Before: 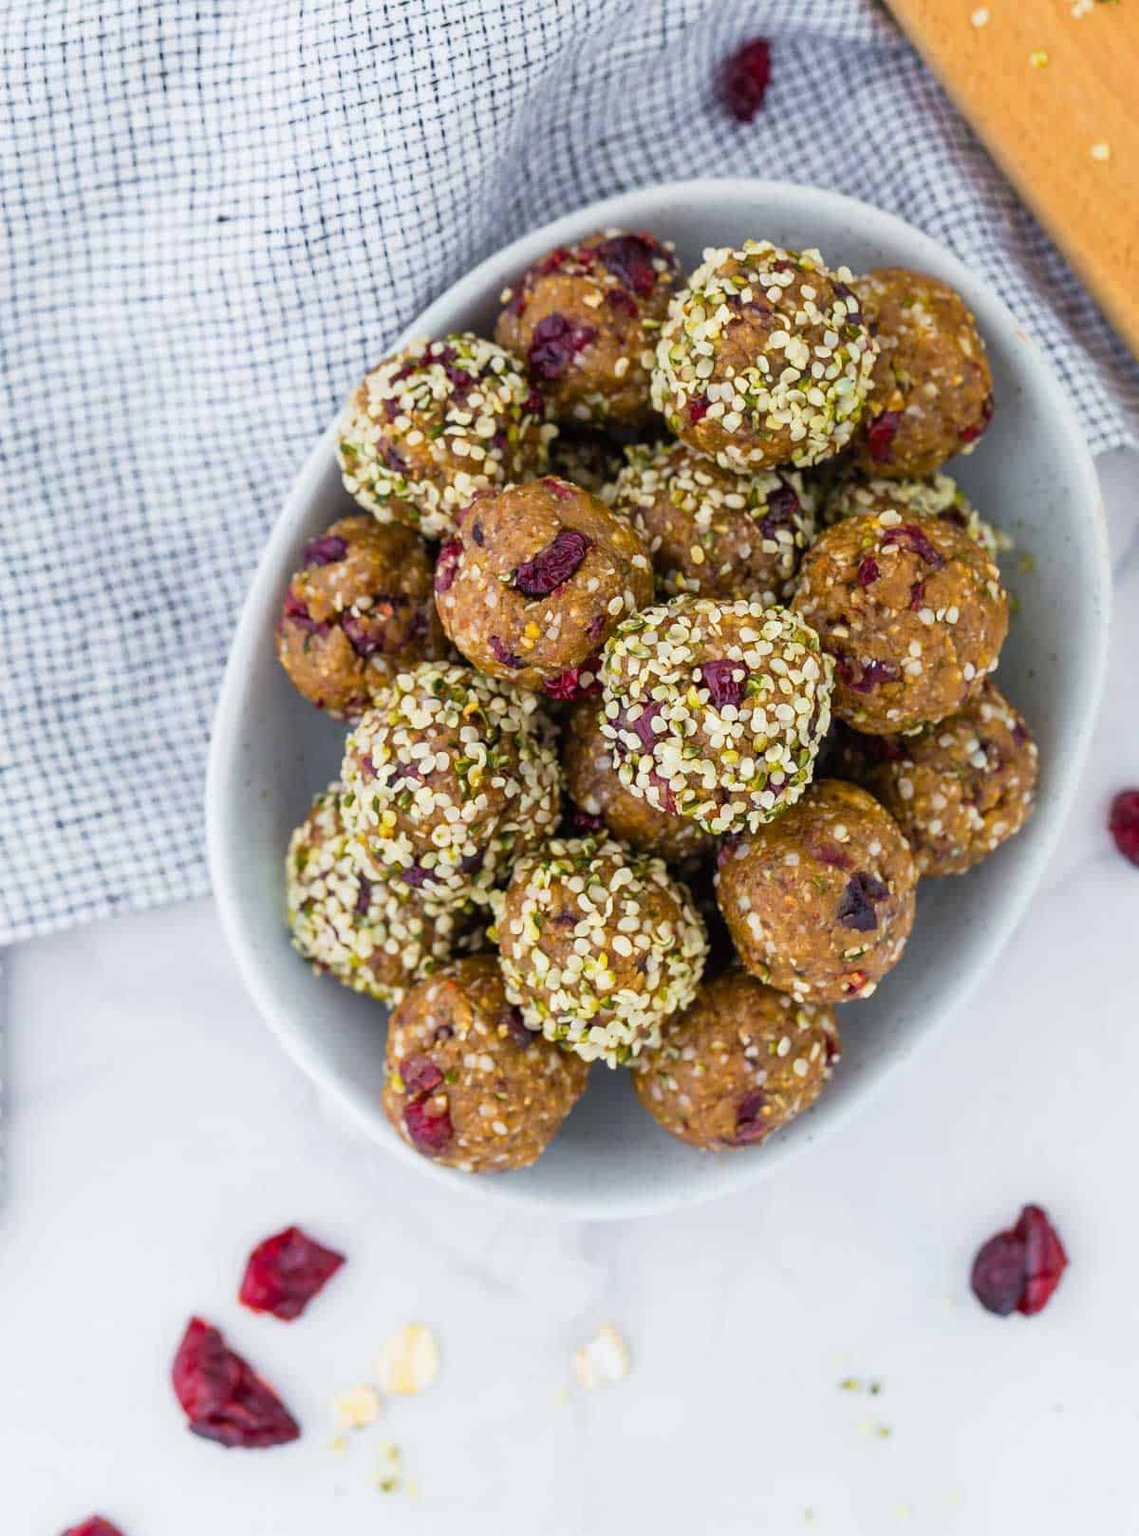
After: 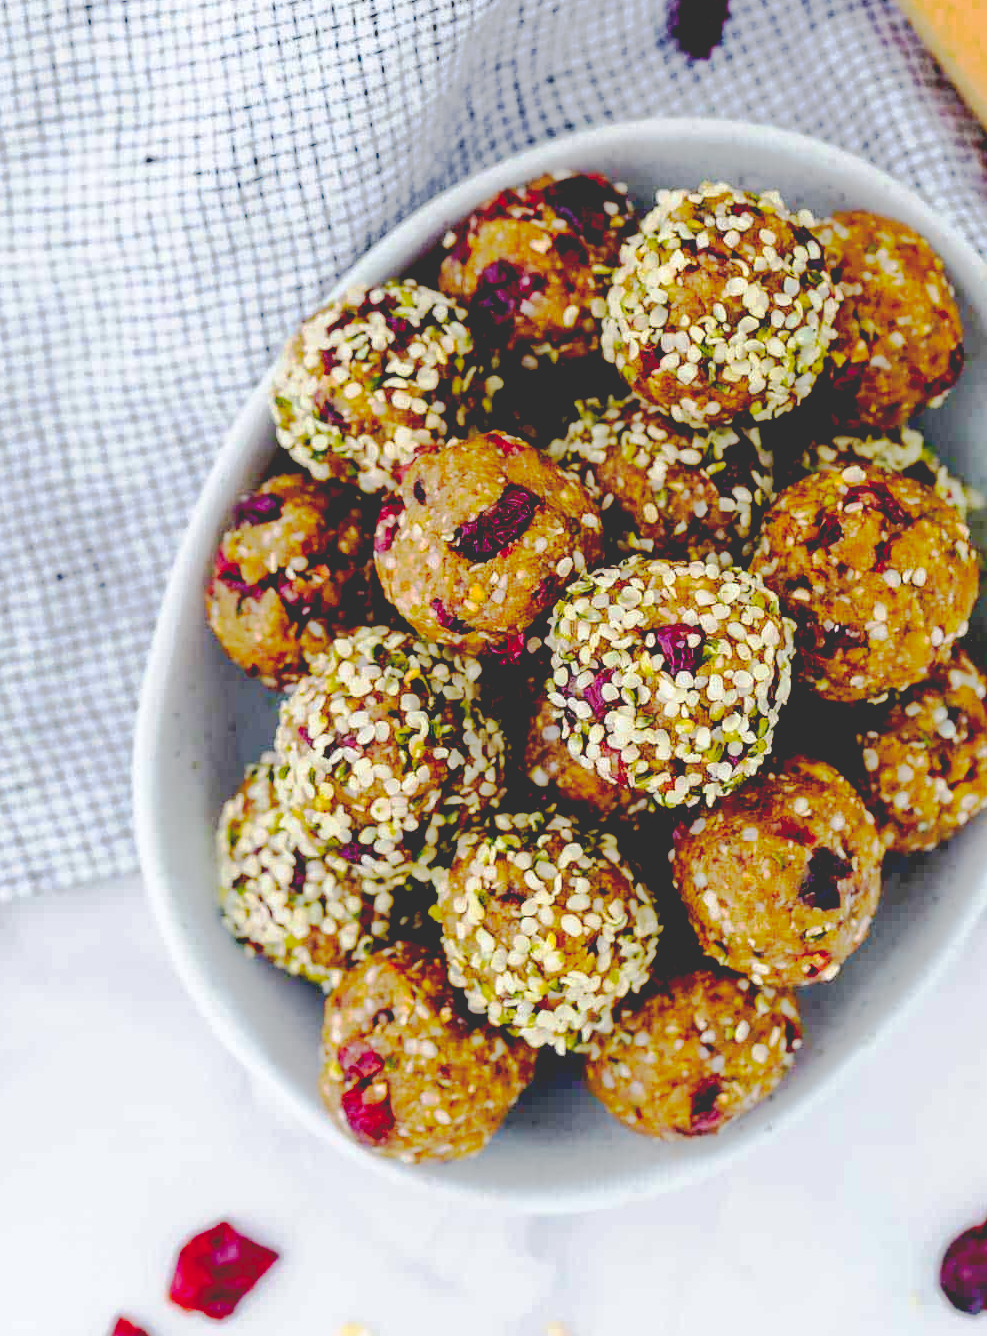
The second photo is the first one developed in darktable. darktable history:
base curve: curves: ch0 [(0.065, 0.026) (0.236, 0.358) (0.53, 0.546) (0.777, 0.841) (0.924, 0.992)], preserve colors none
crop and rotate: left 7.056%, top 4.419%, right 10.617%, bottom 13.003%
